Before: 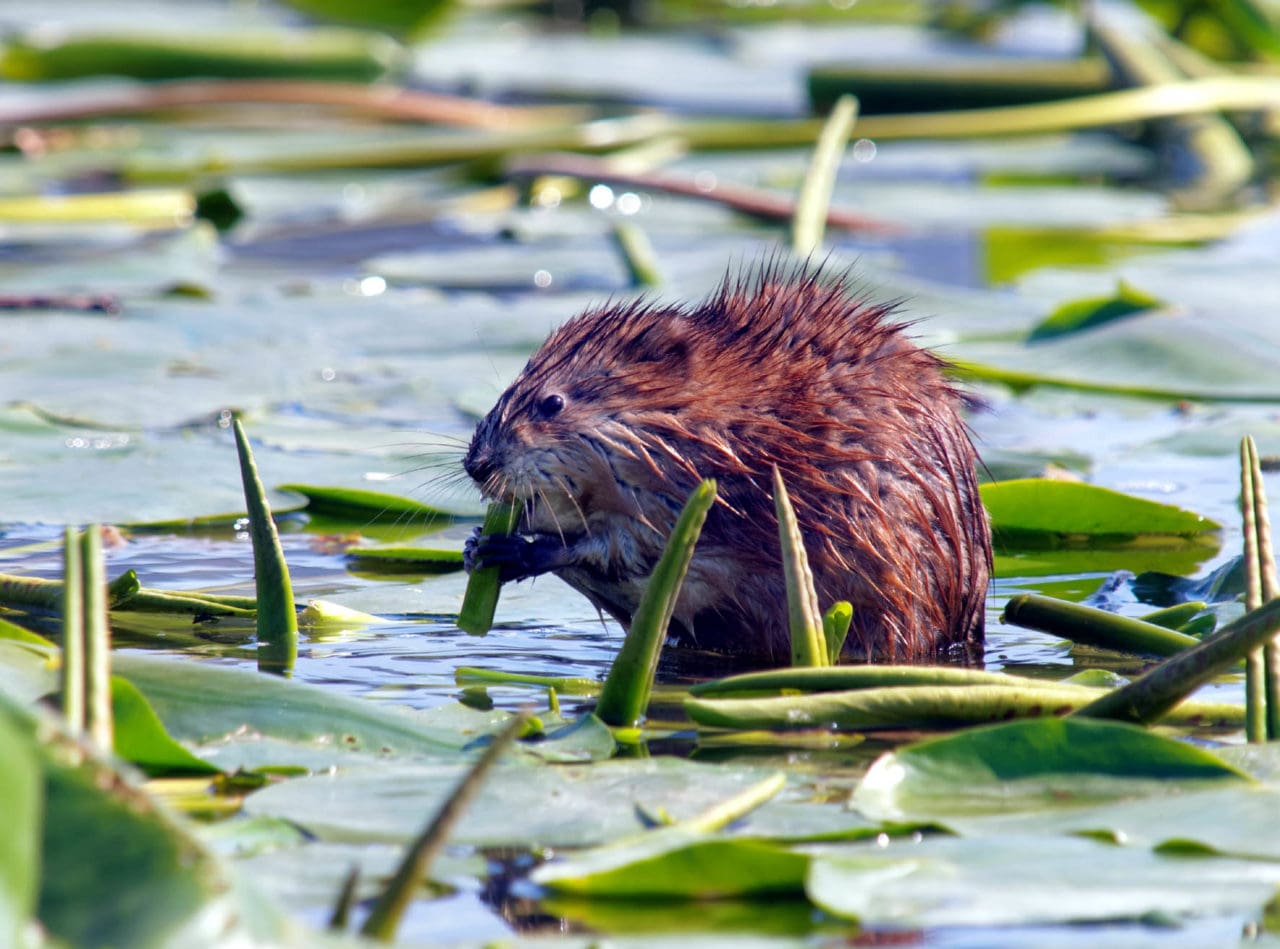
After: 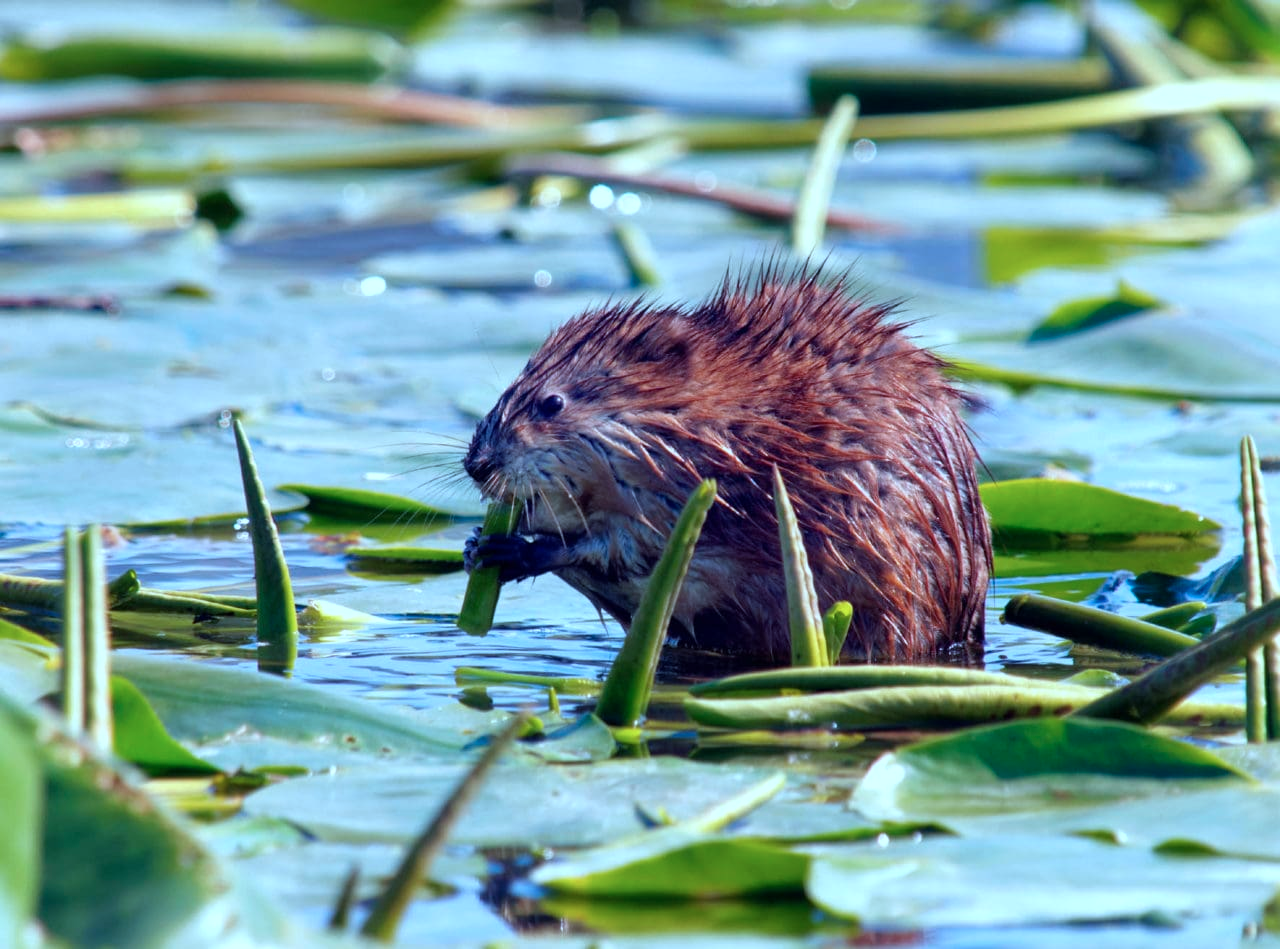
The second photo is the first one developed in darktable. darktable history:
color correction: highlights a* -10.54, highlights b* -18.65
color balance rgb: perceptual saturation grading › global saturation 5.797%
